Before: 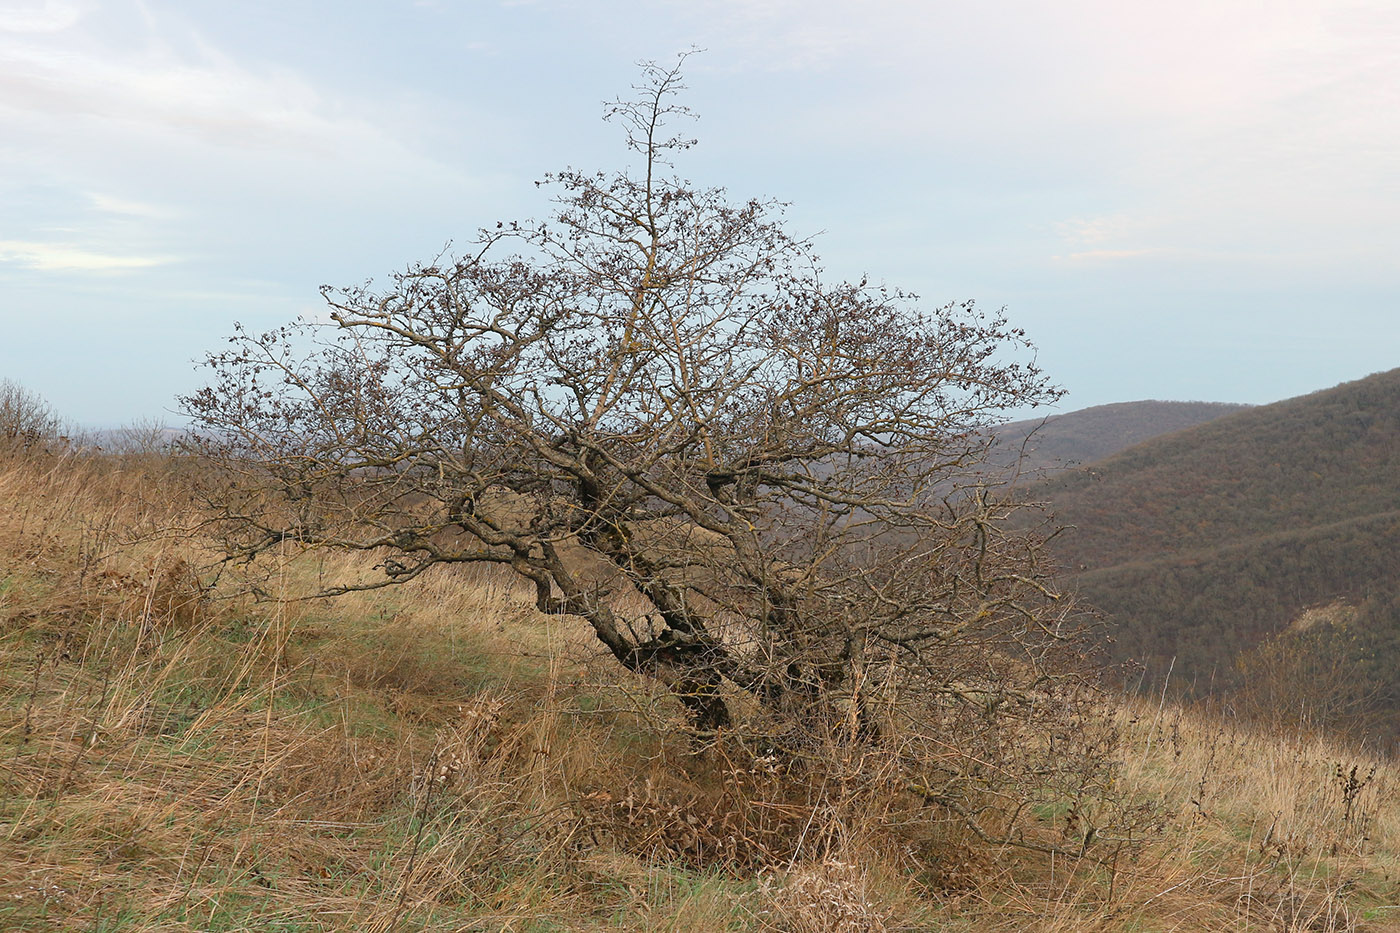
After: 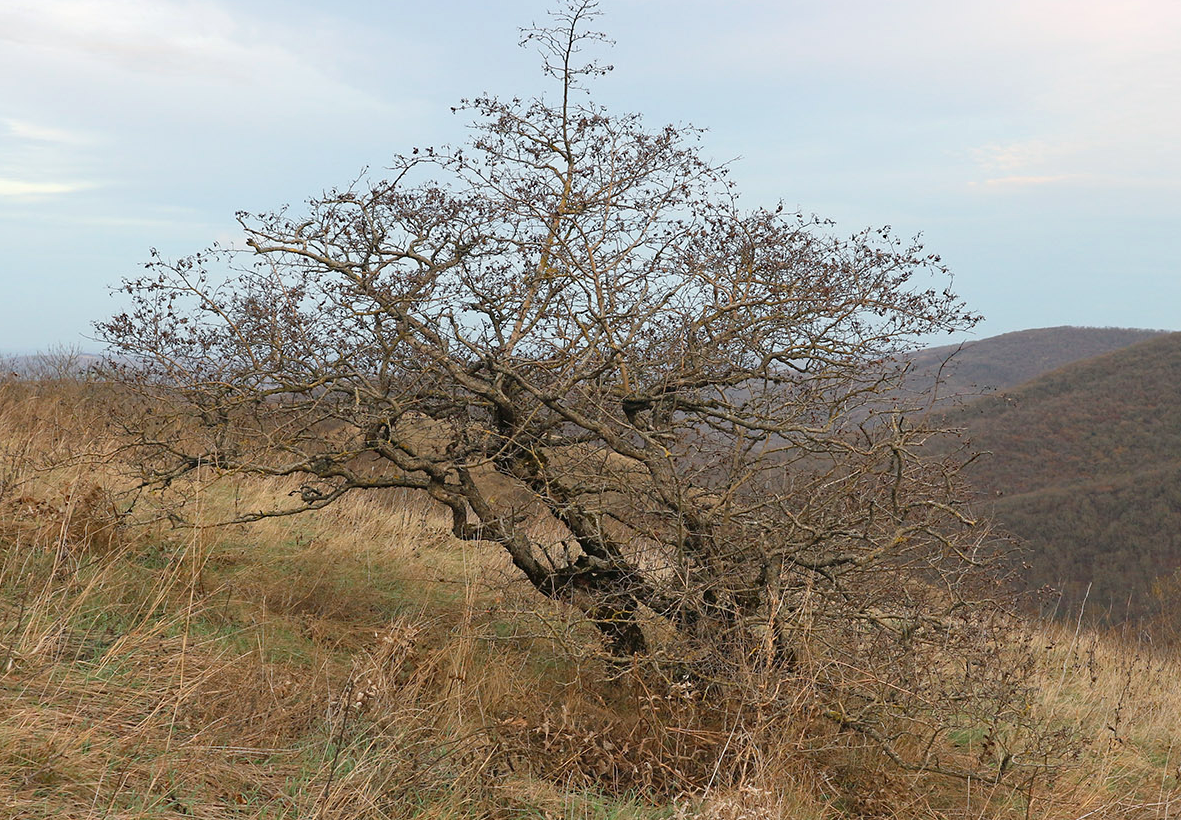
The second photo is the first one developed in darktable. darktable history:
crop: left 6.062%, top 7.983%, right 9.53%, bottom 4.123%
haze removal: compatibility mode true, adaptive false
